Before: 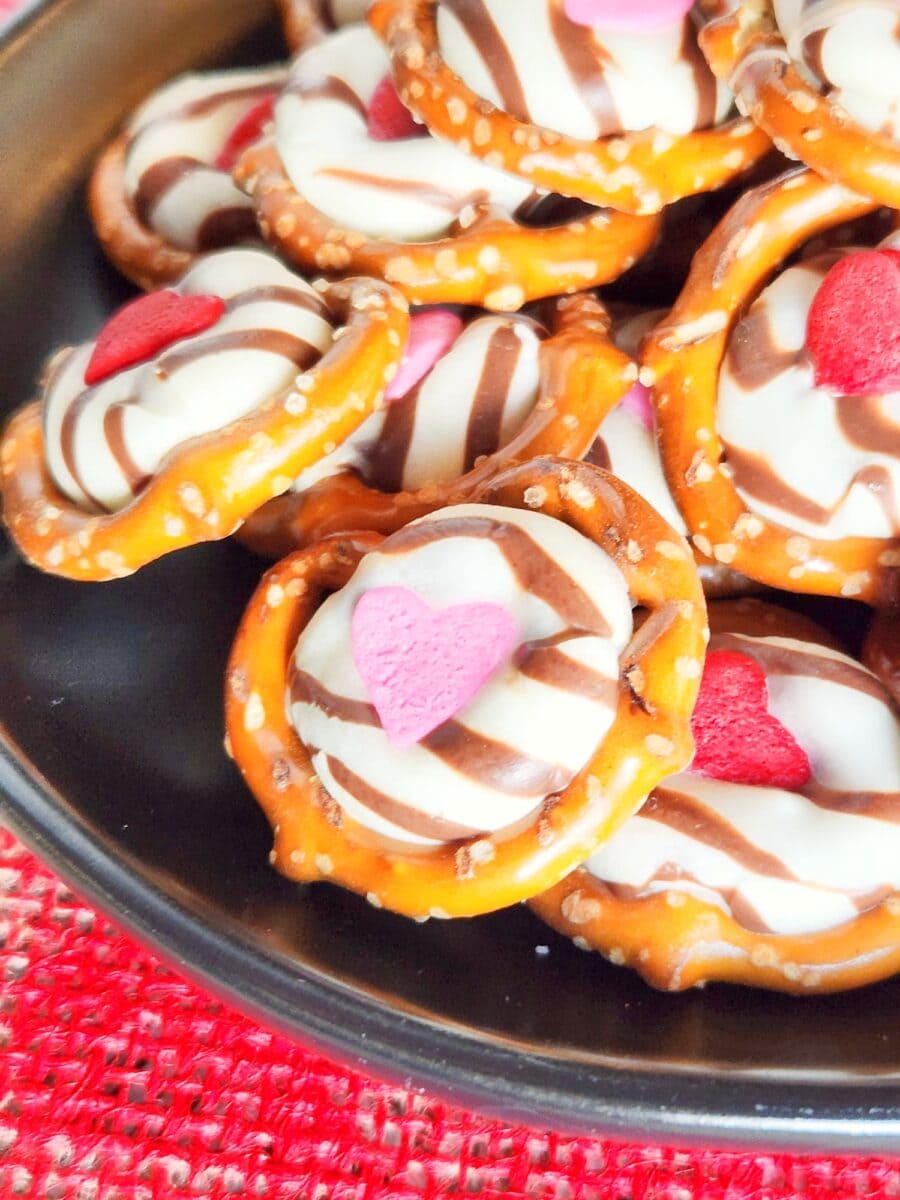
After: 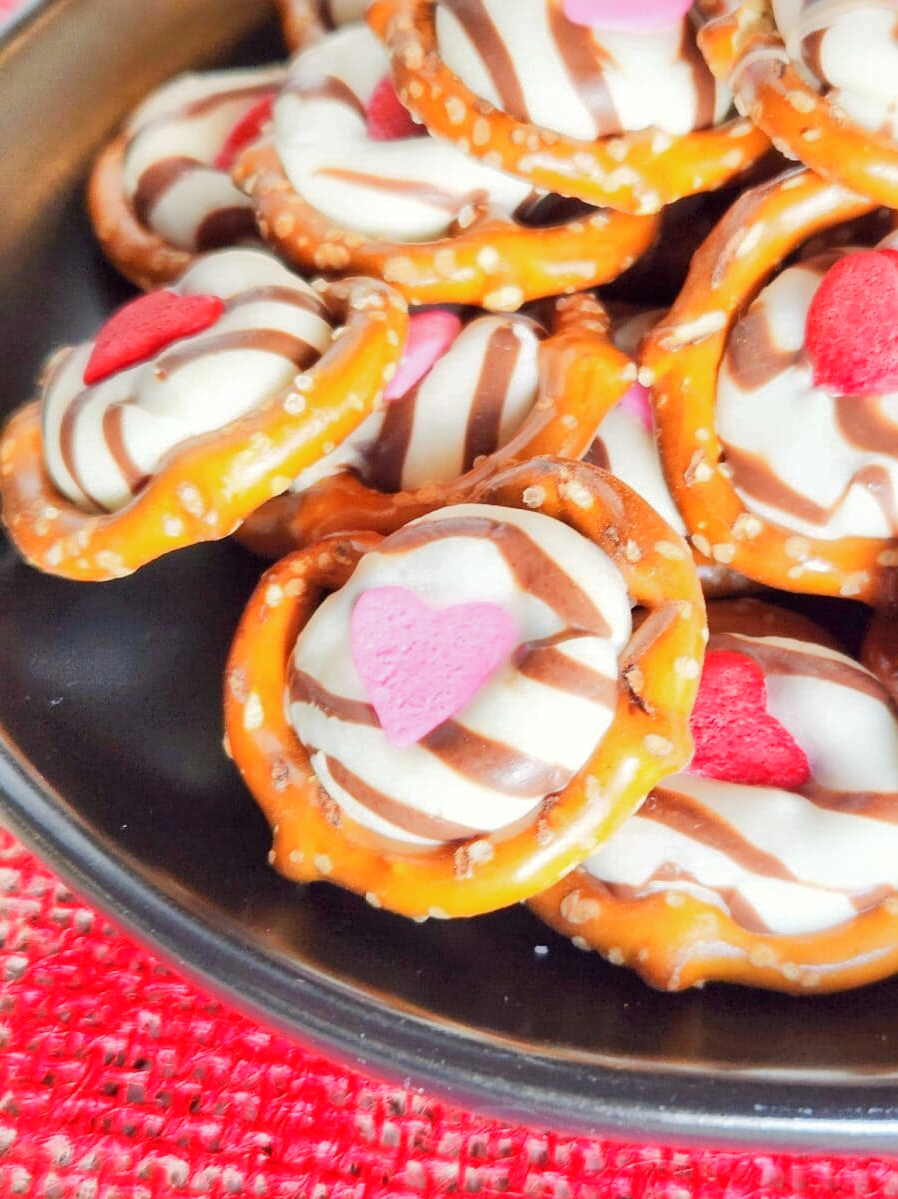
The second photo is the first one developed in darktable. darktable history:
base curve: curves: ch0 [(0, 0) (0.235, 0.266) (0.503, 0.496) (0.786, 0.72) (1, 1)]
crop and rotate: left 0.126%
